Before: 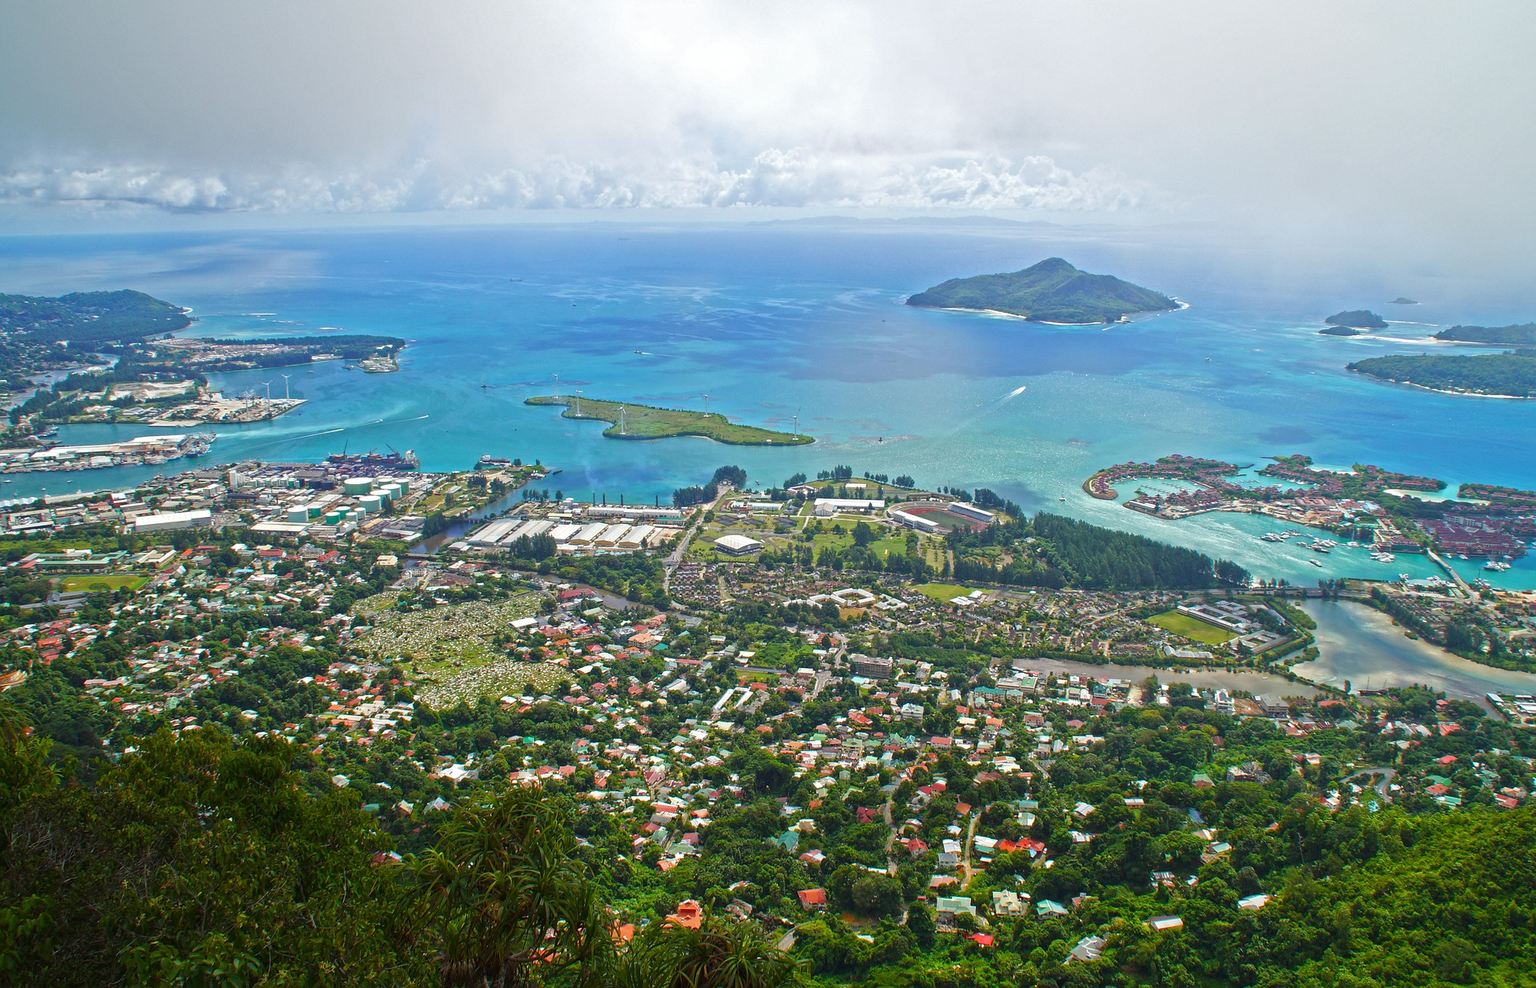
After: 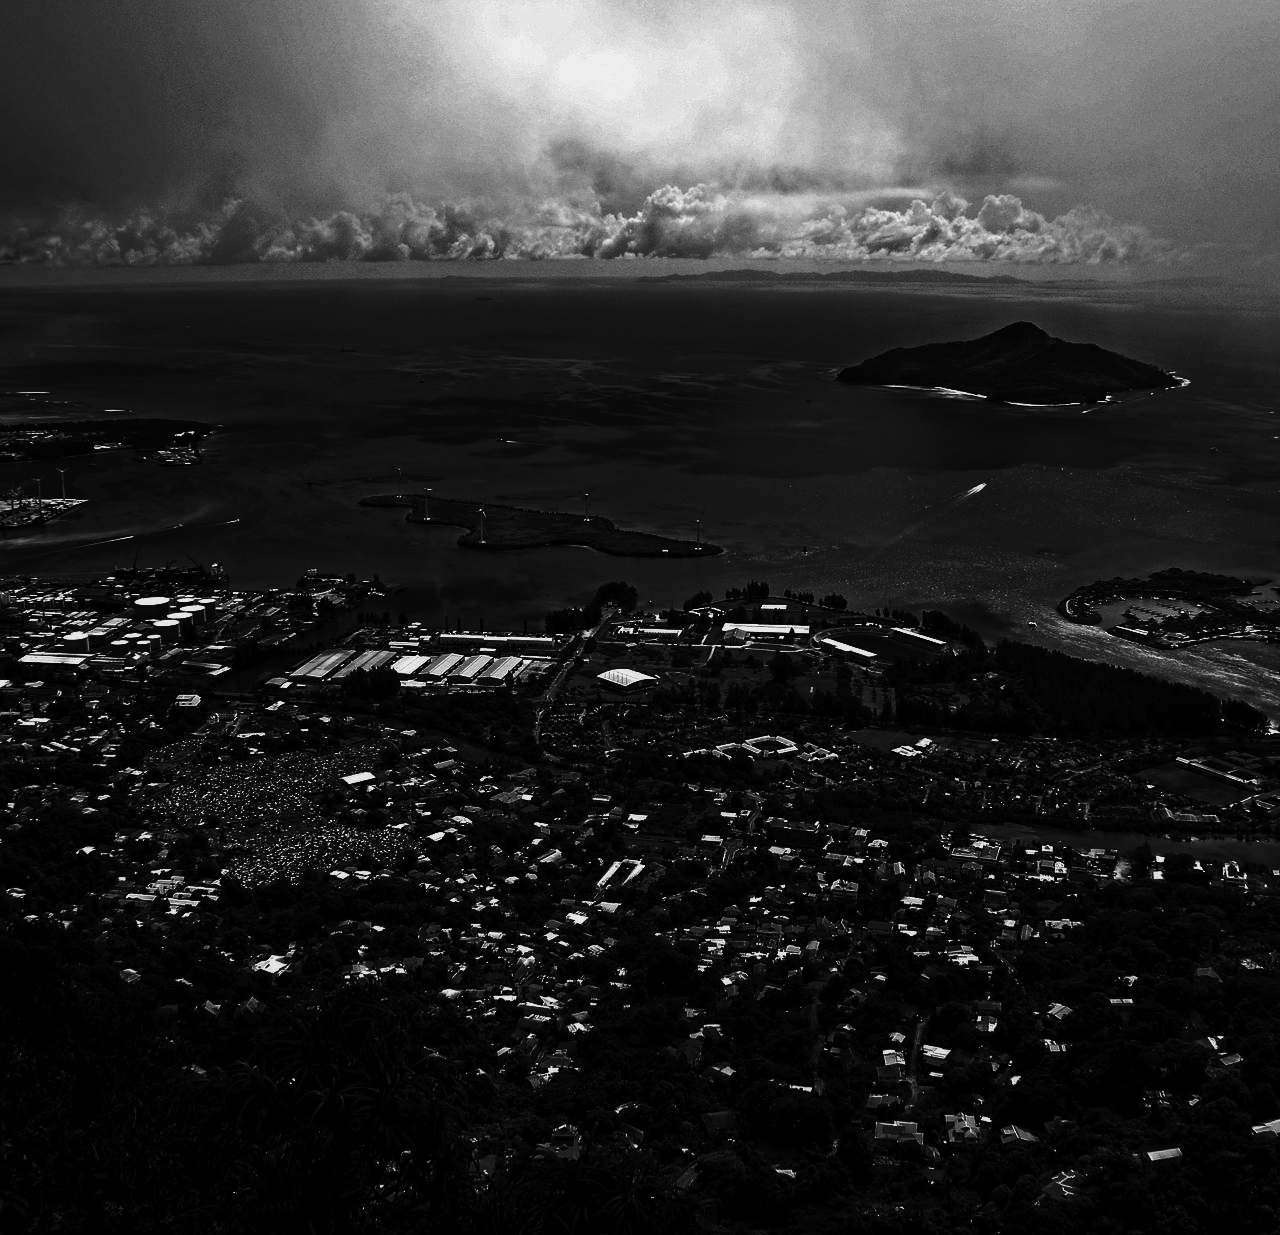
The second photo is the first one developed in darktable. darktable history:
contrast brightness saturation: contrast 0.02, brightness -1, saturation -1
crop and rotate: left 15.446%, right 17.836%
tone equalizer: -8 EV 0.25 EV, -7 EV 0.417 EV, -6 EV 0.417 EV, -5 EV 0.25 EV, -3 EV -0.25 EV, -2 EV -0.417 EV, -1 EV -0.417 EV, +0 EV -0.25 EV, edges refinement/feathering 500, mask exposure compensation -1.57 EV, preserve details guided filter
local contrast: highlights 100%, shadows 100%, detail 120%, midtone range 0.2
color calibration: x 0.342, y 0.355, temperature 5146 K
tone curve: curves: ch0 [(0, 0) (0.003, 0.003) (0.011, 0.006) (0.025, 0.012) (0.044, 0.02) (0.069, 0.023) (0.1, 0.029) (0.136, 0.037) (0.177, 0.058) (0.224, 0.084) (0.277, 0.137) (0.335, 0.209) (0.399, 0.336) (0.468, 0.478) (0.543, 0.63) (0.623, 0.789) (0.709, 0.903) (0.801, 0.967) (0.898, 0.987) (1, 1)], preserve colors none
